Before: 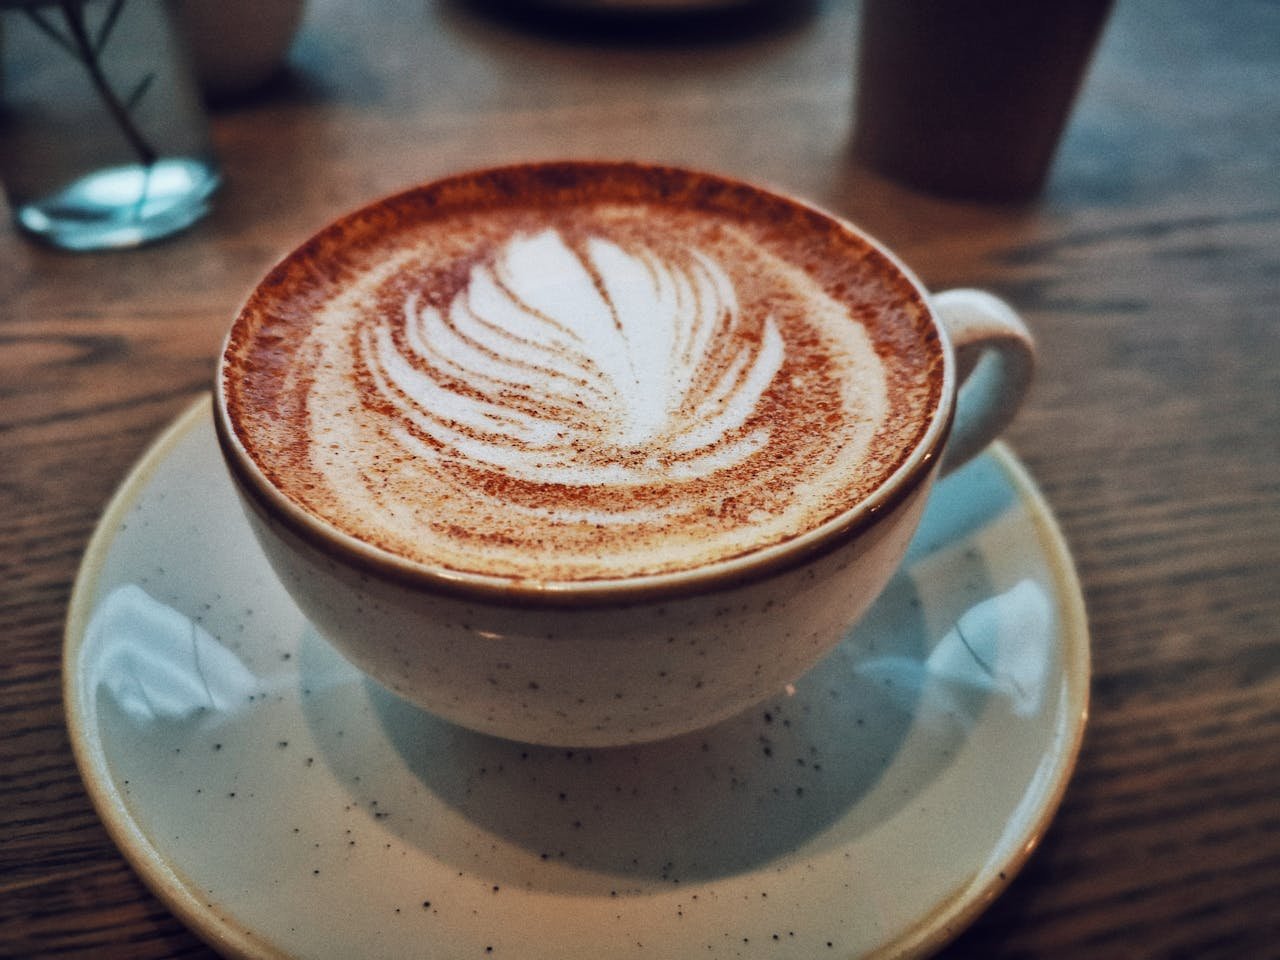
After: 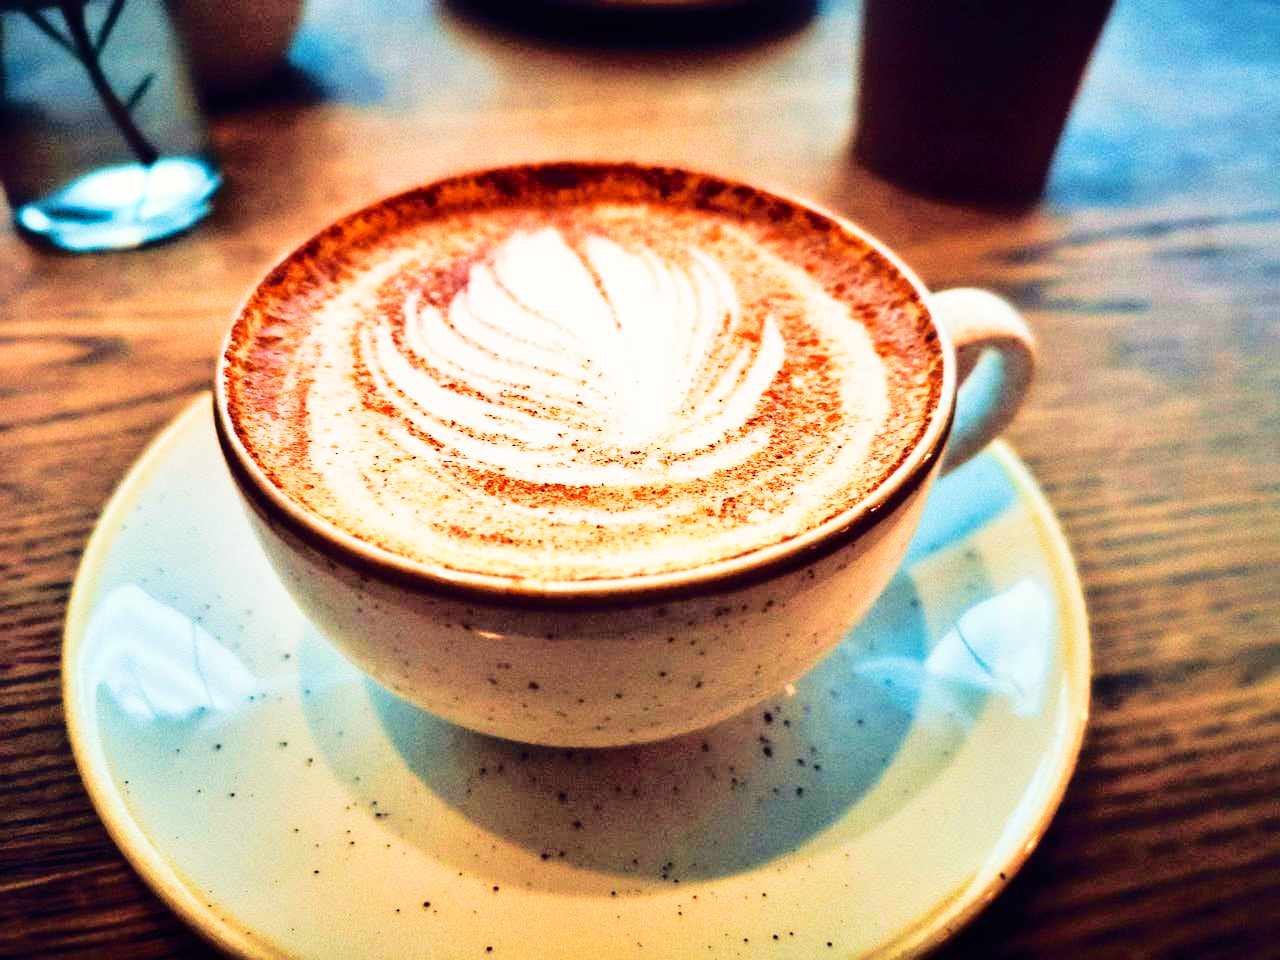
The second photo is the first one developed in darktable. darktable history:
tone curve: curves: ch0 [(0, 0) (0.058, 0.039) (0.168, 0.123) (0.282, 0.327) (0.45, 0.534) (0.676, 0.751) (0.89, 0.919) (1, 1)]; ch1 [(0, 0) (0.094, 0.081) (0.285, 0.299) (0.385, 0.403) (0.447, 0.455) (0.495, 0.496) (0.544, 0.552) (0.589, 0.612) (0.722, 0.728) (1, 1)]; ch2 [(0, 0) (0.257, 0.217) (0.43, 0.421) (0.498, 0.507) (0.531, 0.544) (0.56, 0.579) (0.625, 0.66) (1, 1)], color space Lab, independent channels, preserve colors none
base curve: curves: ch0 [(0, 0) (0.007, 0.004) (0.027, 0.03) (0.046, 0.07) (0.207, 0.54) (0.442, 0.872) (0.673, 0.972) (1, 1)], preserve colors none
velvia: strength 75%
